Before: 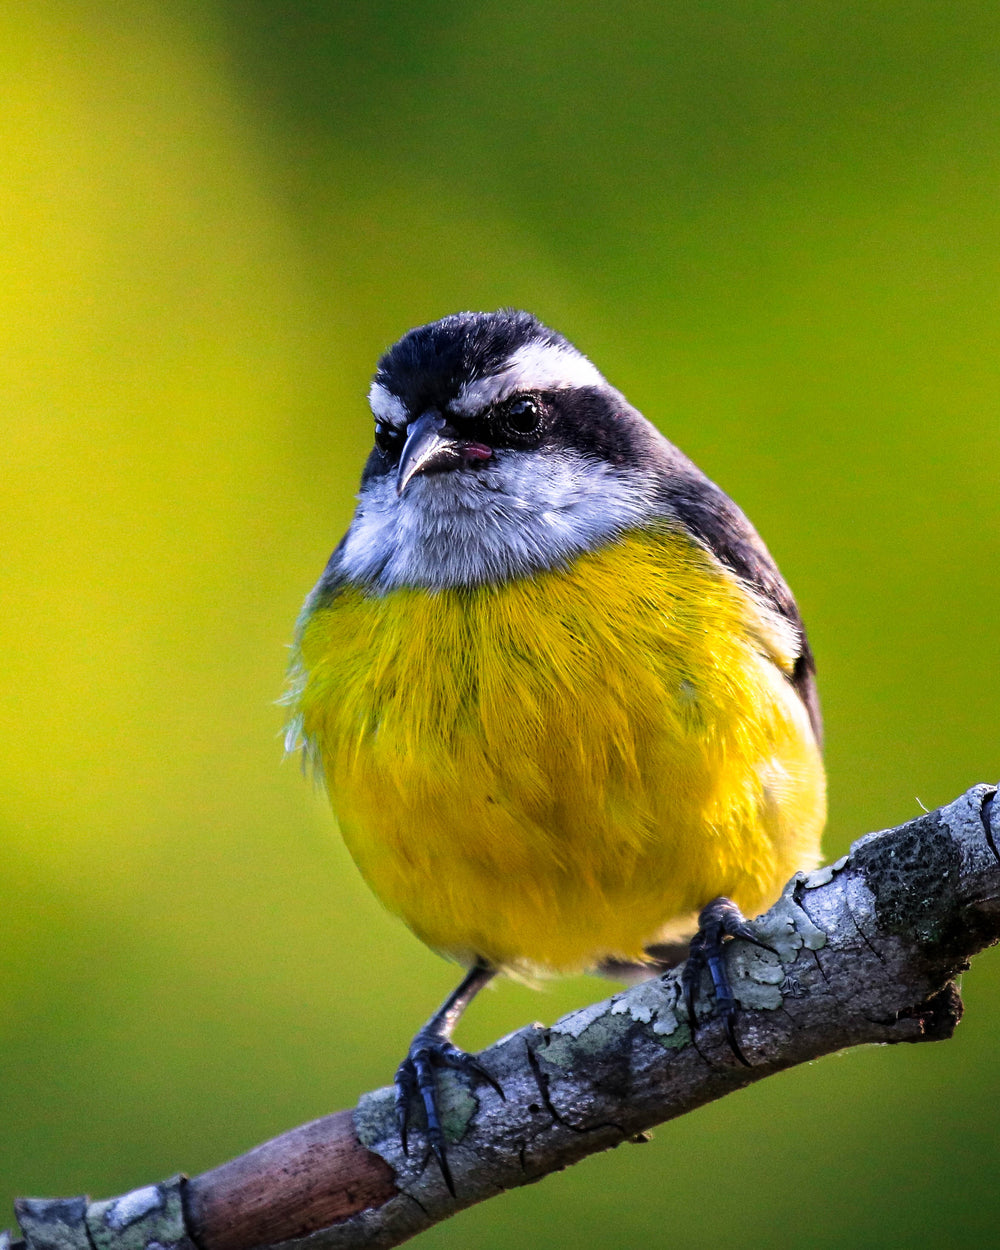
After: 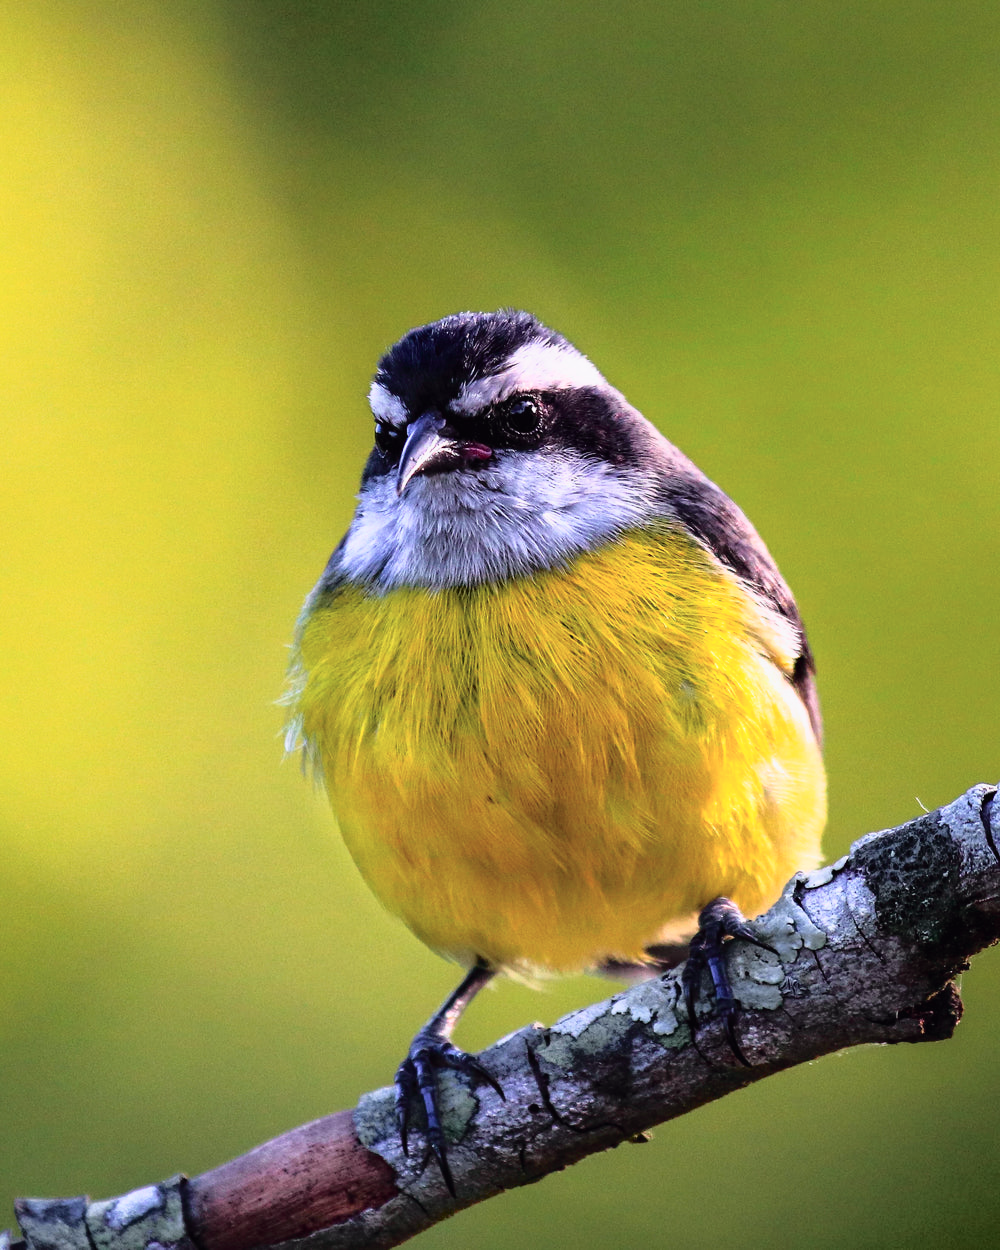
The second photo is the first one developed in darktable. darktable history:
tone curve: curves: ch0 [(0, 0.009) (0.105, 0.08) (0.195, 0.18) (0.283, 0.316) (0.384, 0.434) (0.485, 0.531) (0.638, 0.69) (0.81, 0.872) (1, 0.977)]; ch1 [(0, 0) (0.161, 0.092) (0.35, 0.33) (0.379, 0.401) (0.456, 0.469) (0.498, 0.502) (0.52, 0.536) (0.586, 0.617) (0.635, 0.655) (1, 1)]; ch2 [(0, 0) (0.371, 0.362) (0.437, 0.437) (0.483, 0.484) (0.53, 0.515) (0.56, 0.571) (0.622, 0.606) (1, 1)], color space Lab, independent channels, preserve colors none
